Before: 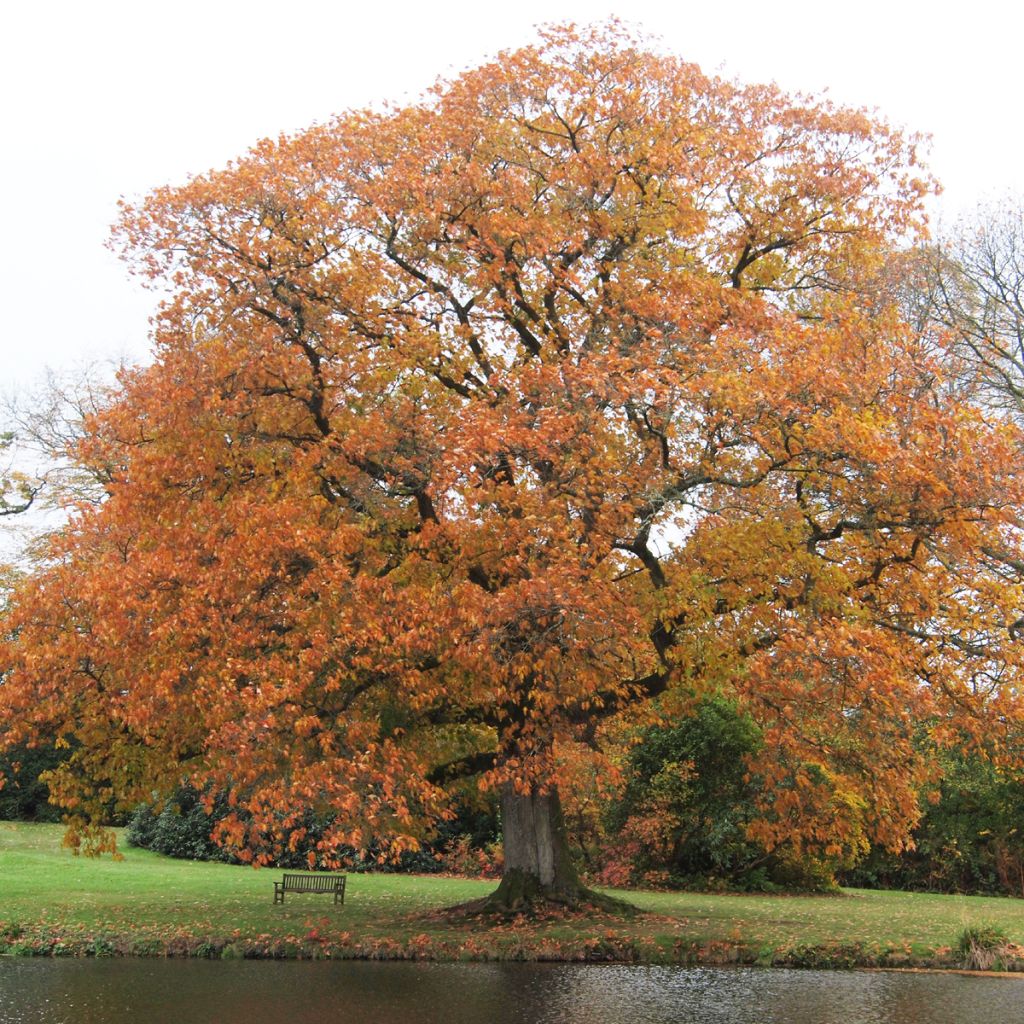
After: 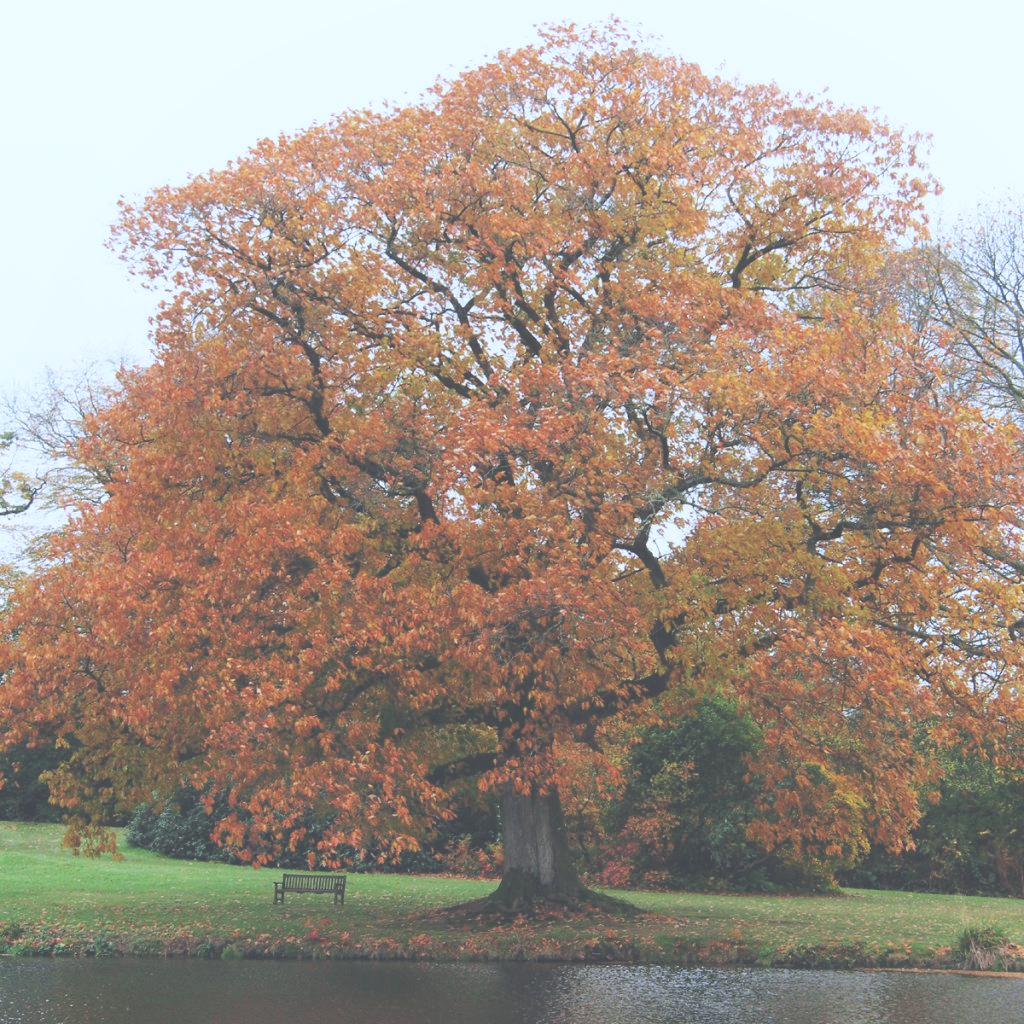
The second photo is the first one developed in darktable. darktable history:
color calibration: x 0.367, y 0.379, temperature 4388.71 K
local contrast: mode bilateral grid, contrast 99, coarseness 99, detail 93%, midtone range 0.2
exposure: black level correction -0.063, exposure -0.05 EV, compensate highlight preservation false
